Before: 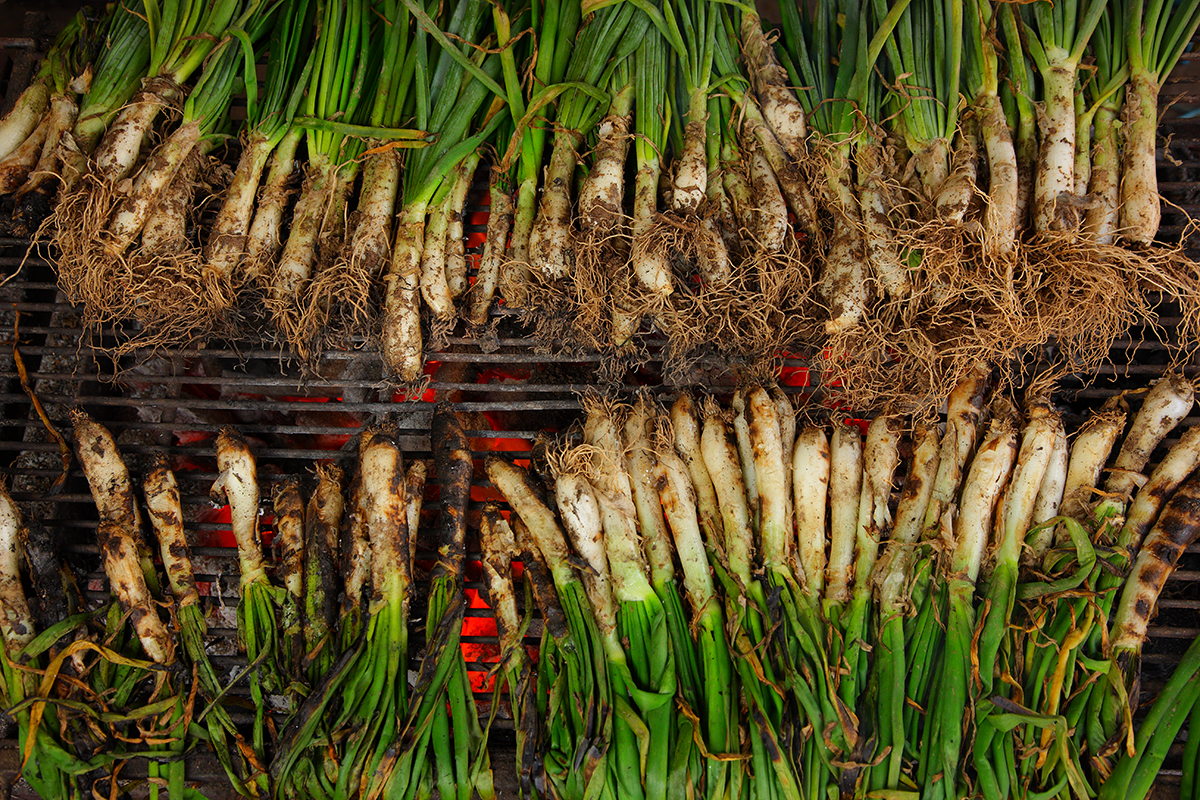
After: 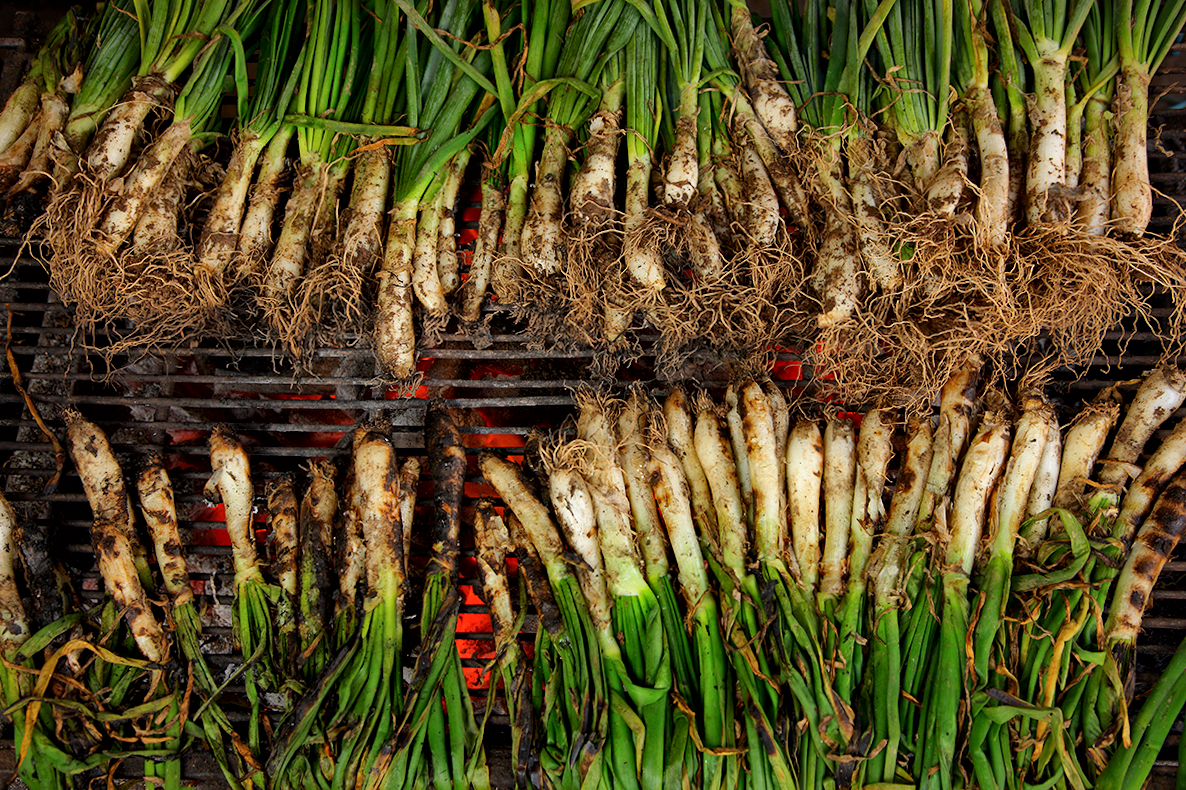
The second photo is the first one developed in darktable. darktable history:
rotate and perspective: rotation -0.45°, automatic cropping original format, crop left 0.008, crop right 0.992, crop top 0.012, crop bottom 0.988
haze removal: compatibility mode true, adaptive false
local contrast: mode bilateral grid, contrast 20, coarseness 50, detail 161%, midtone range 0.2
